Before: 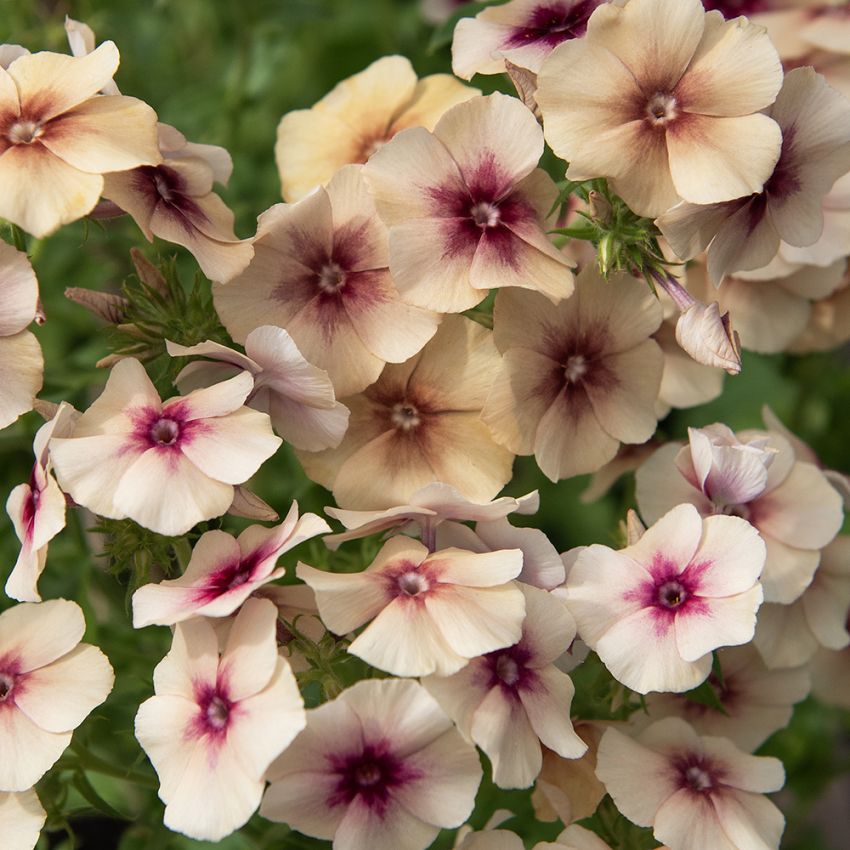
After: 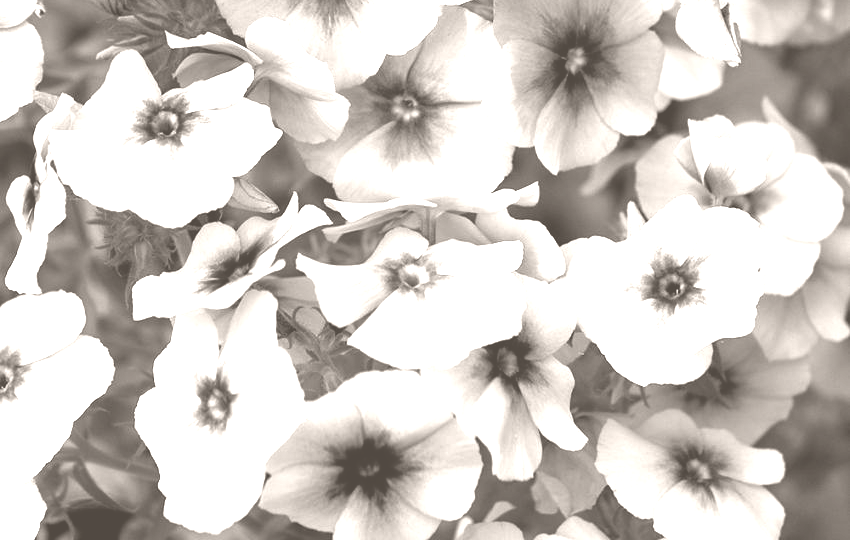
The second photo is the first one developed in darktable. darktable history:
color balance rgb: shadows lift › luminance -7.7%, shadows lift › chroma 2.13%, shadows lift › hue 200.79°, power › luminance -7.77%, power › chroma 2.27%, power › hue 220.69°, highlights gain › luminance 15.15%, highlights gain › chroma 4%, highlights gain › hue 209.35°, global offset › luminance -0.21%, global offset › chroma 0.27%, perceptual saturation grading › global saturation 24.42%, perceptual saturation grading › highlights -24.42%, perceptual saturation grading › mid-tones 24.42%, perceptual saturation grading › shadows 40%, perceptual brilliance grading › global brilliance -5%, perceptual brilliance grading › highlights 24.42%, perceptual brilliance grading › mid-tones 7%, perceptual brilliance grading › shadows -5%
crop and rotate: top 36.435%
colorize: hue 34.49°, saturation 35.33%, source mix 100%, lightness 55%, version 1
